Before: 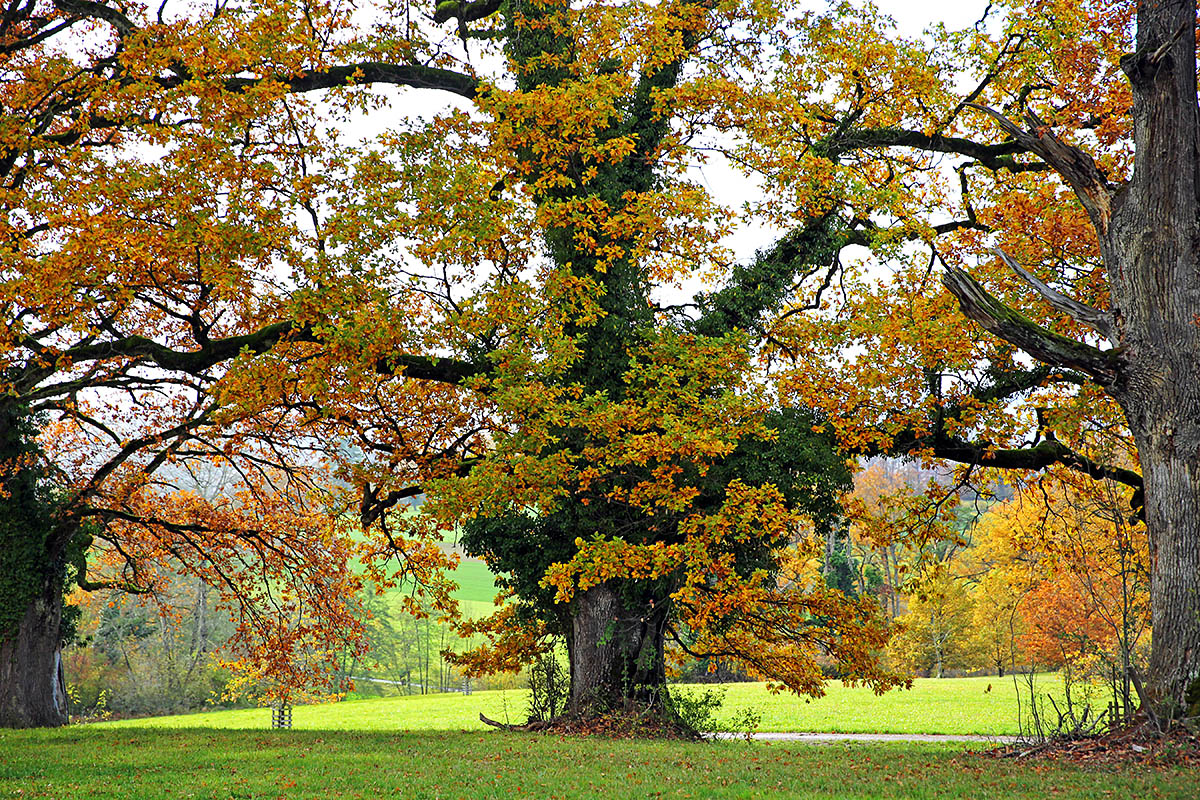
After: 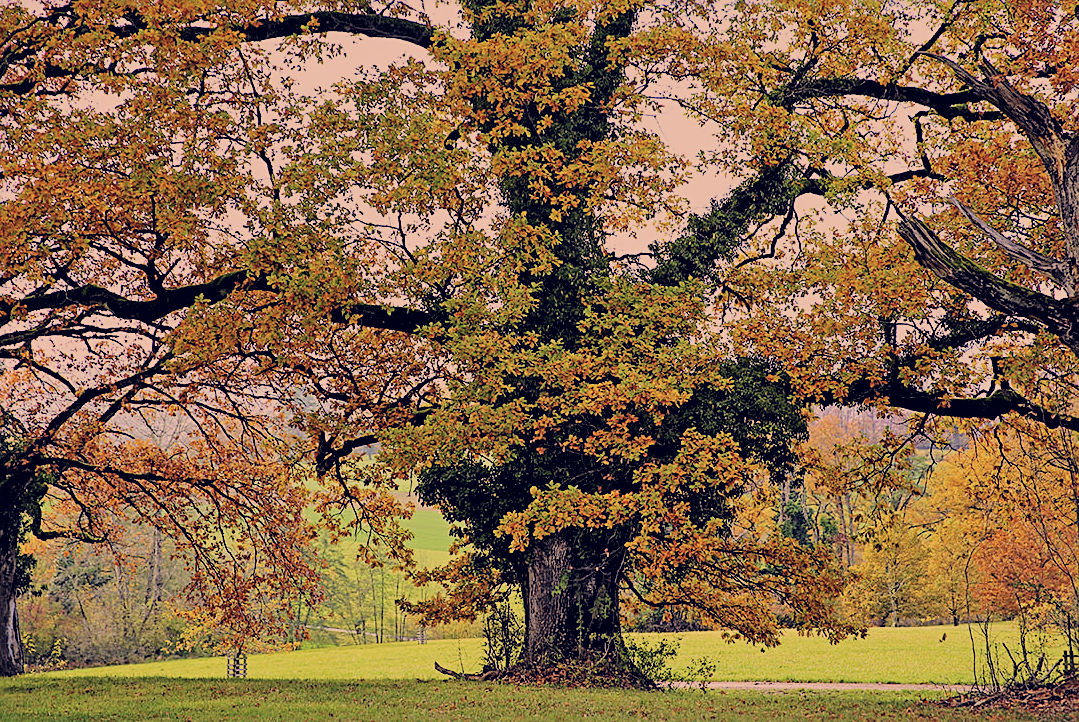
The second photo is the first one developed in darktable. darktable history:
velvia: on, module defaults
sharpen: radius 2.126, amount 0.378, threshold 0.044
local contrast: mode bilateral grid, contrast 21, coarseness 51, detail 119%, midtone range 0.2
crop: left 3.762%, top 6.414%, right 6.28%, bottom 3.282%
color correction: highlights a* 20.09, highlights b* 27.5, shadows a* 3.38, shadows b* -16.9, saturation 0.727
shadows and highlights: white point adjustment 0.13, highlights -71.23, soften with gaussian
filmic rgb: middle gray luminance 17.88%, black relative exposure -7.52 EV, white relative exposure 8.47 EV, target black luminance 0%, hardness 2.23, latitude 17.65%, contrast 0.879, highlights saturation mix 3.71%, shadows ↔ highlights balance 10.37%, color science v6 (2022)
